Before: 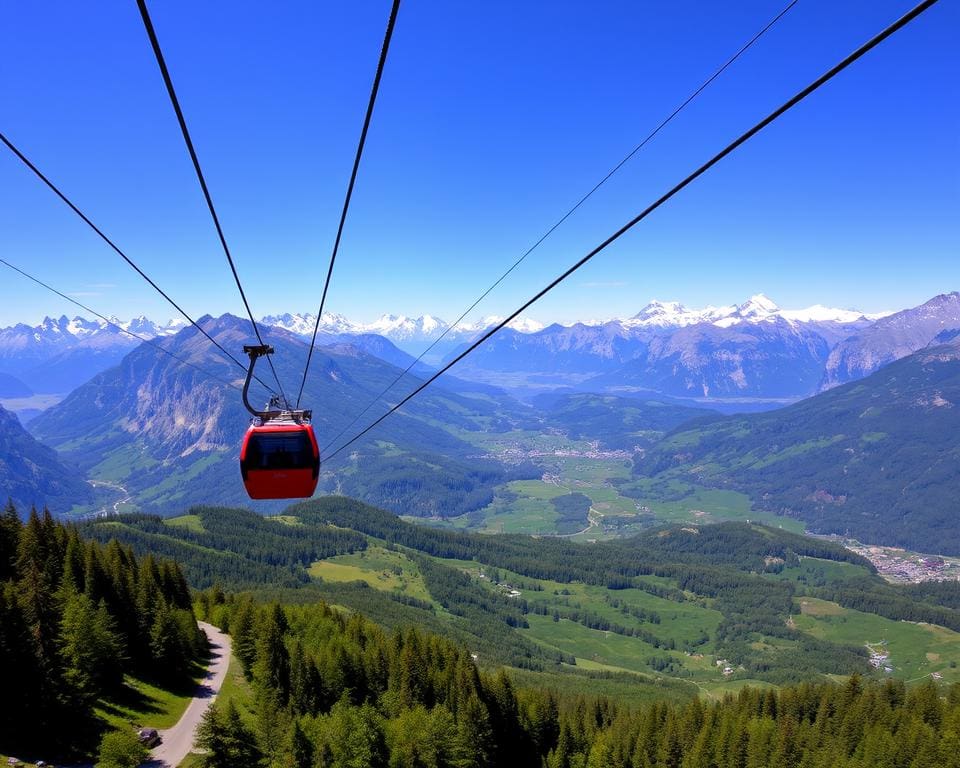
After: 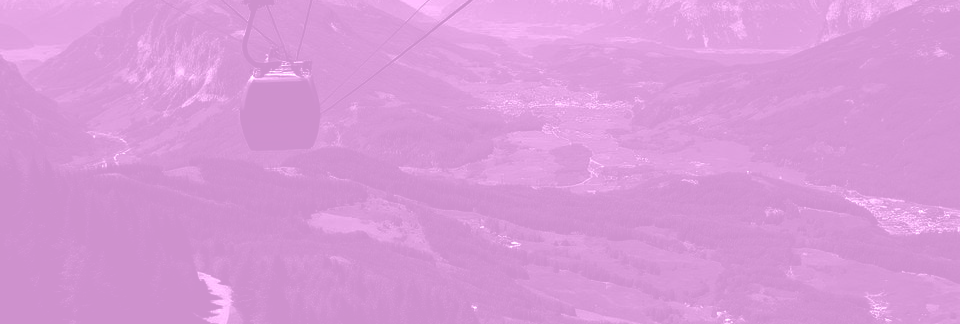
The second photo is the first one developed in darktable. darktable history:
levels: mode automatic, black 0.023%, white 99.97%, levels [0.062, 0.494, 0.925]
crop: top 45.551%, bottom 12.262%
contrast brightness saturation: contrast 0.02, brightness -1, saturation -1
colorize: hue 331.2°, saturation 69%, source mix 30.28%, lightness 69.02%, version 1
